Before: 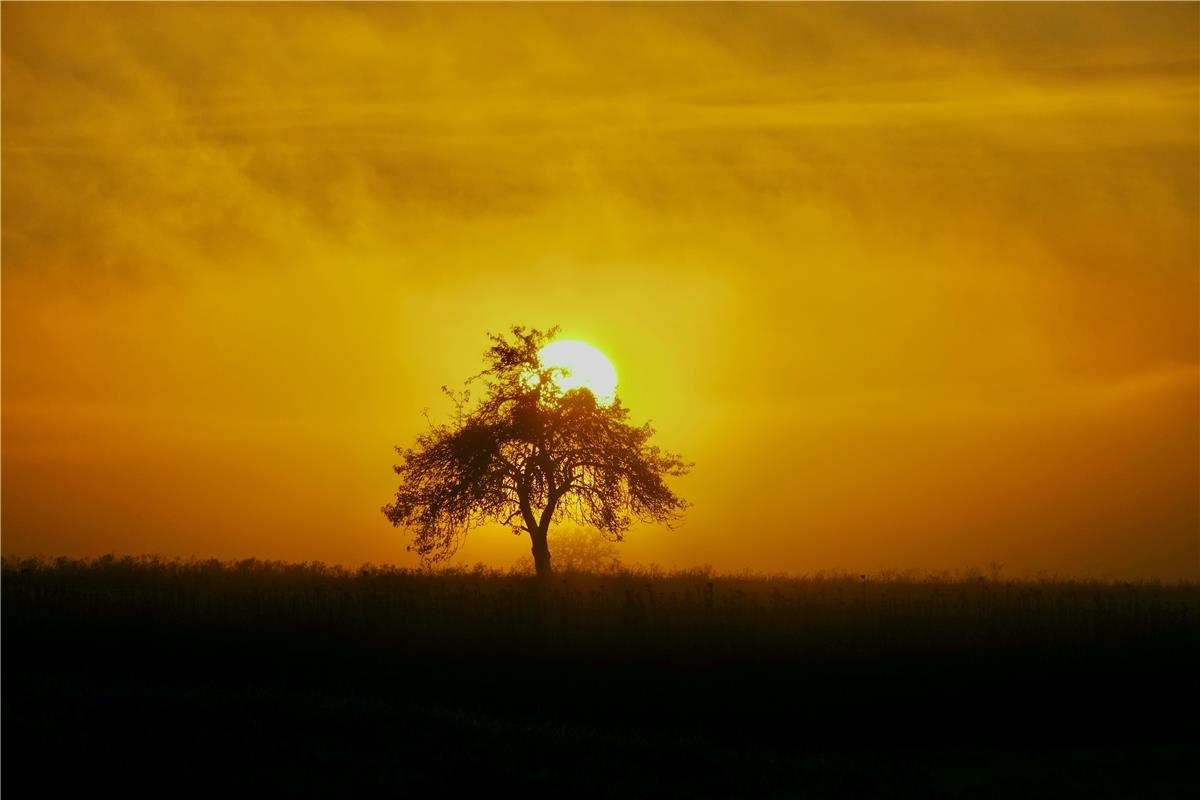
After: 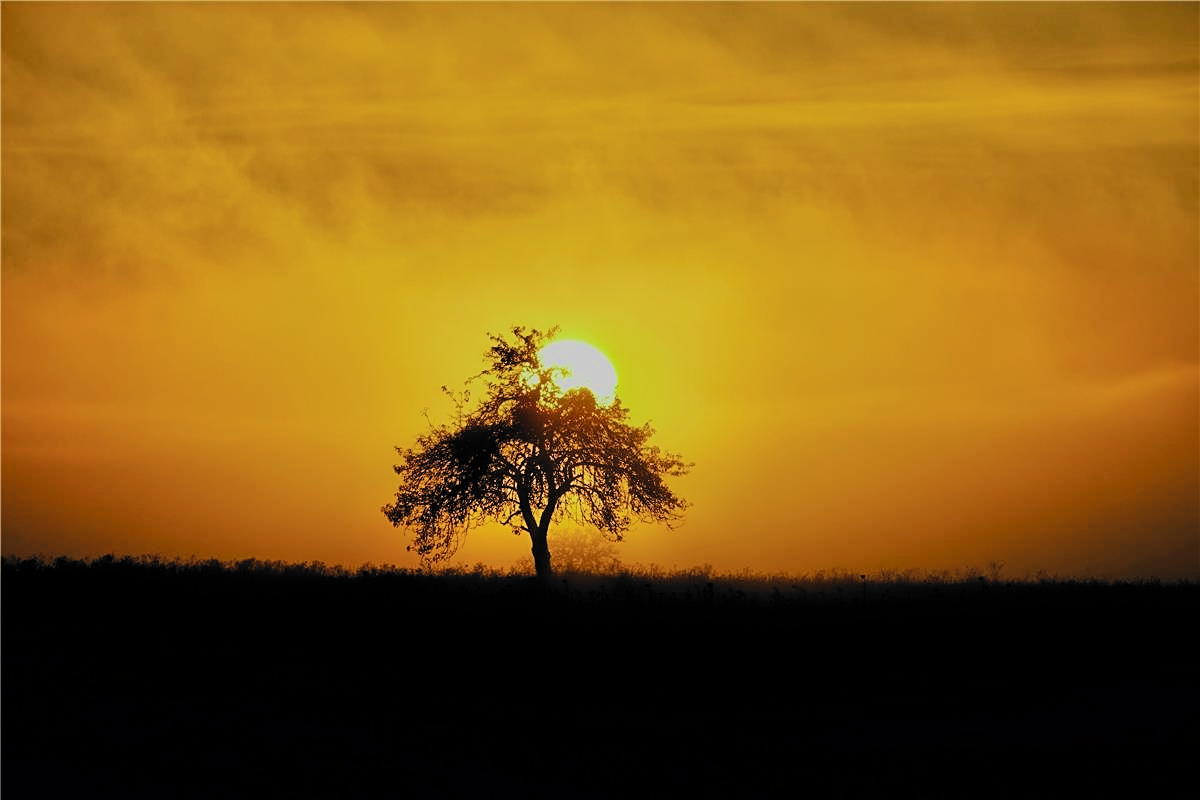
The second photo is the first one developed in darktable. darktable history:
tone equalizer: -8 EV -0.002 EV, -7 EV 0.005 EV, -6 EV -0.012 EV, -5 EV 0.009 EV, -4 EV -0.021 EV, -3 EV 0.018 EV, -2 EV -0.091 EV, -1 EV -0.315 EV, +0 EV -0.608 EV, edges refinement/feathering 500, mask exposure compensation -1.57 EV, preserve details no
sharpen: on, module defaults
filmic rgb: black relative exposure -5.14 EV, white relative exposure 4 EV, hardness 2.9, contrast 1.391, highlights saturation mix -30%, color science v6 (2022)
